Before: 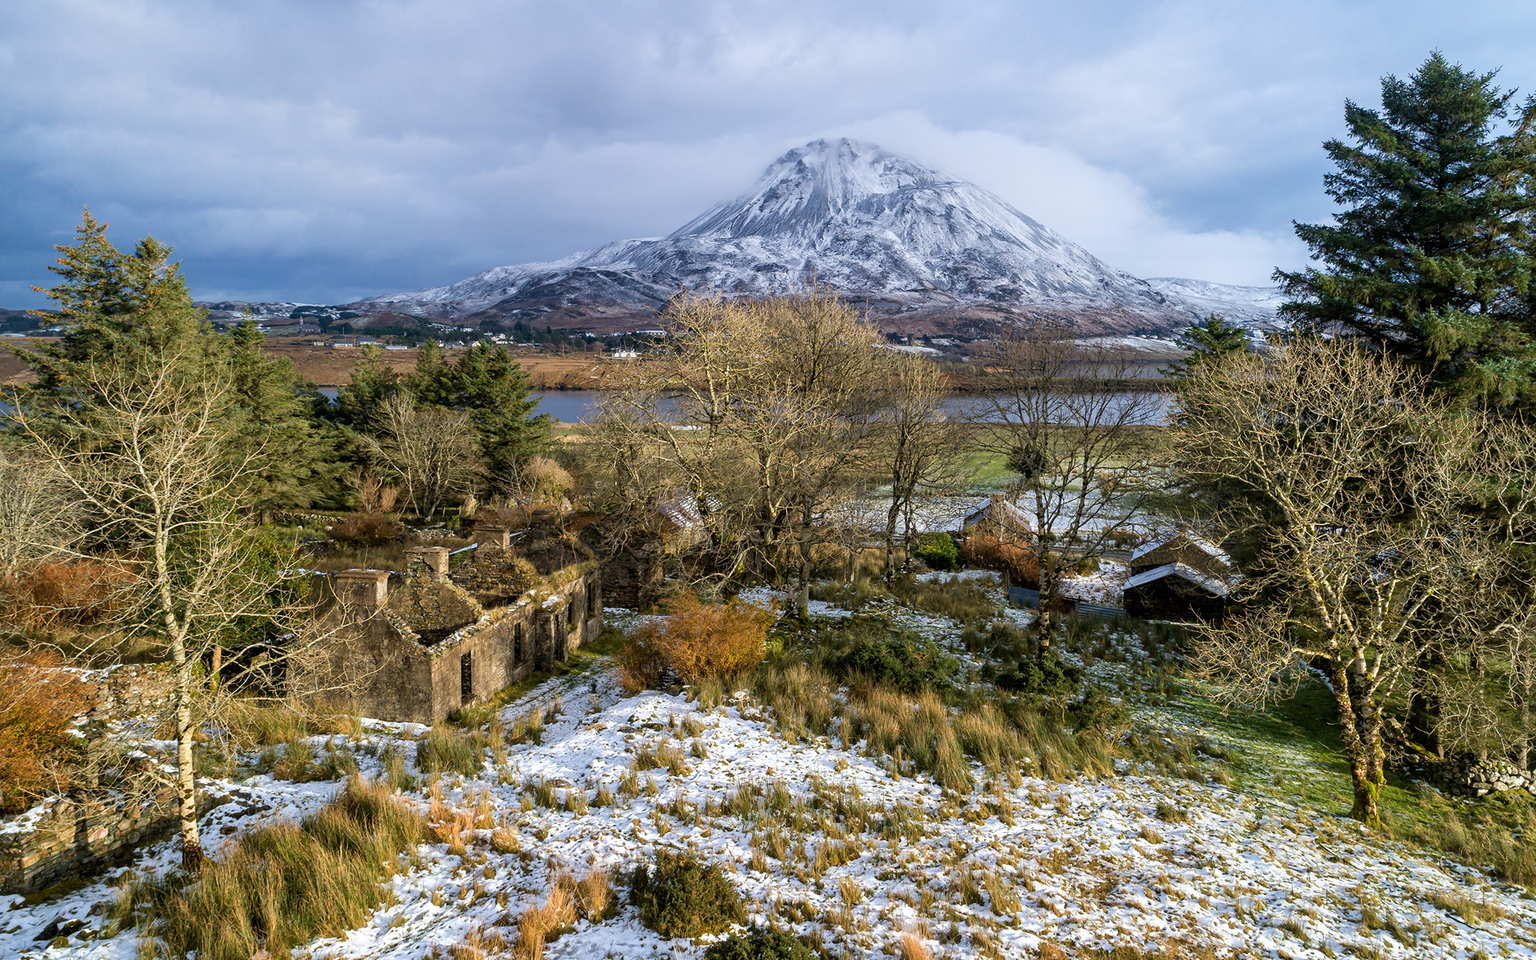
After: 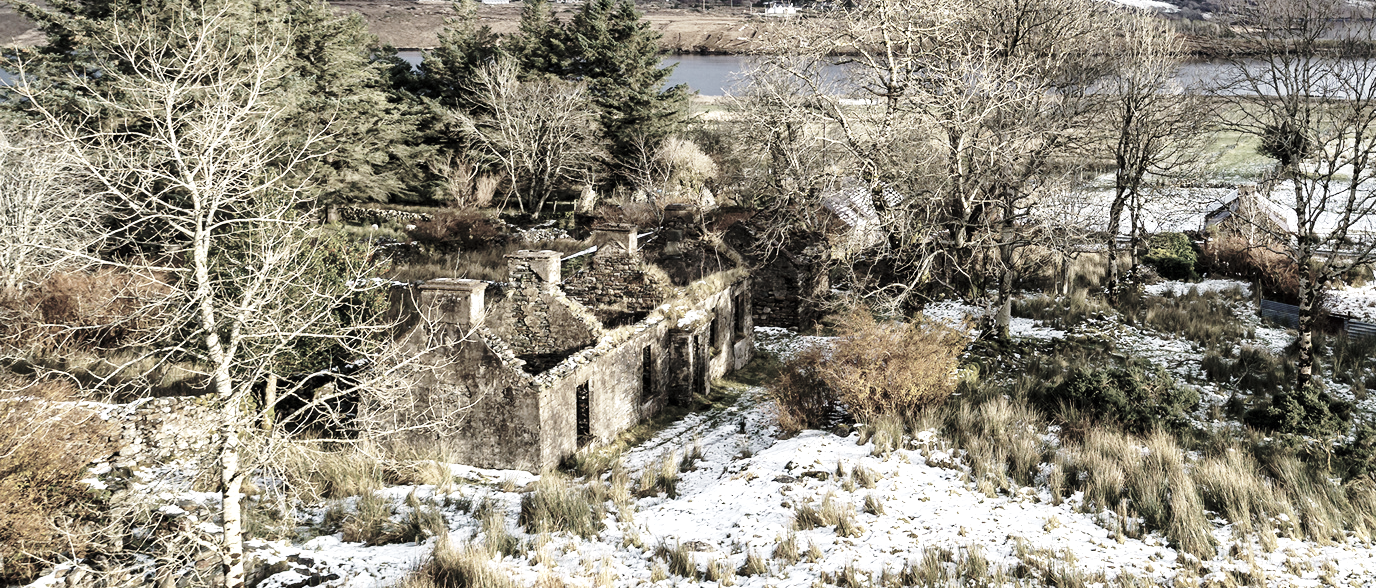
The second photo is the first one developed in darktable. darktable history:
base curve: curves: ch0 [(0, 0) (0.04, 0.03) (0.133, 0.232) (0.448, 0.748) (0.843, 0.968) (1, 1)], preserve colors none
tone equalizer: -8 EV -0.386 EV, -7 EV -0.373 EV, -6 EV -0.322 EV, -5 EV -0.2 EV, -3 EV 0.196 EV, -2 EV 0.331 EV, -1 EV 0.373 EV, +0 EV 0.419 EV, edges refinement/feathering 500, mask exposure compensation -1.57 EV, preserve details no
color zones: curves: ch1 [(0, 0.153) (0.143, 0.15) (0.286, 0.151) (0.429, 0.152) (0.571, 0.152) (0.714, 0.151) (0.857, 0.151) (1, 0.153)]
crop: top 36.111%, right 28.188%, bottom 14.815%
shadows and highlights: on, module defaults
exposure: exposure 0.404 EV, compensate exposure bias true, compensate highlight preservation false
